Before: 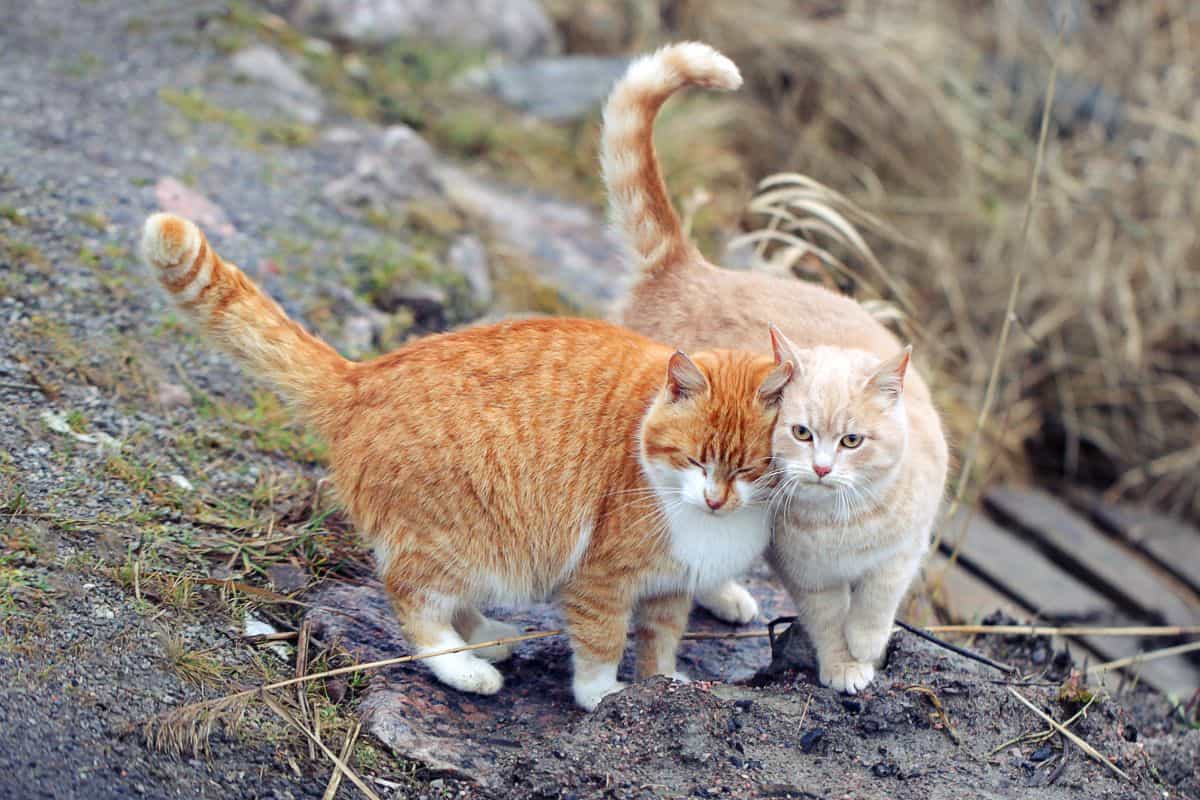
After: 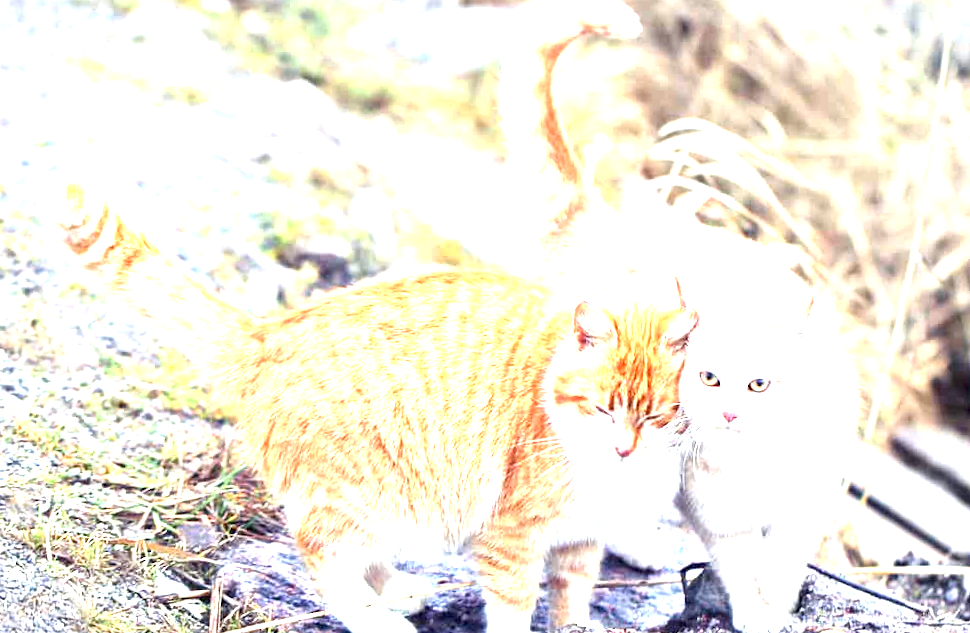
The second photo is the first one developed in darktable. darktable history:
crop and rotate: left 7.196%, top 4.574%, right 10.605%, bottom 13.178%
exposure: exposure 2.207 EV, compensate highlight preservation false
rotate and perspective: rotation -1.42°, crop left 0.016, crop right 0.984, crop top 0.035, crop bottom 0.965
white balance: red 0.988, blue 1.017
